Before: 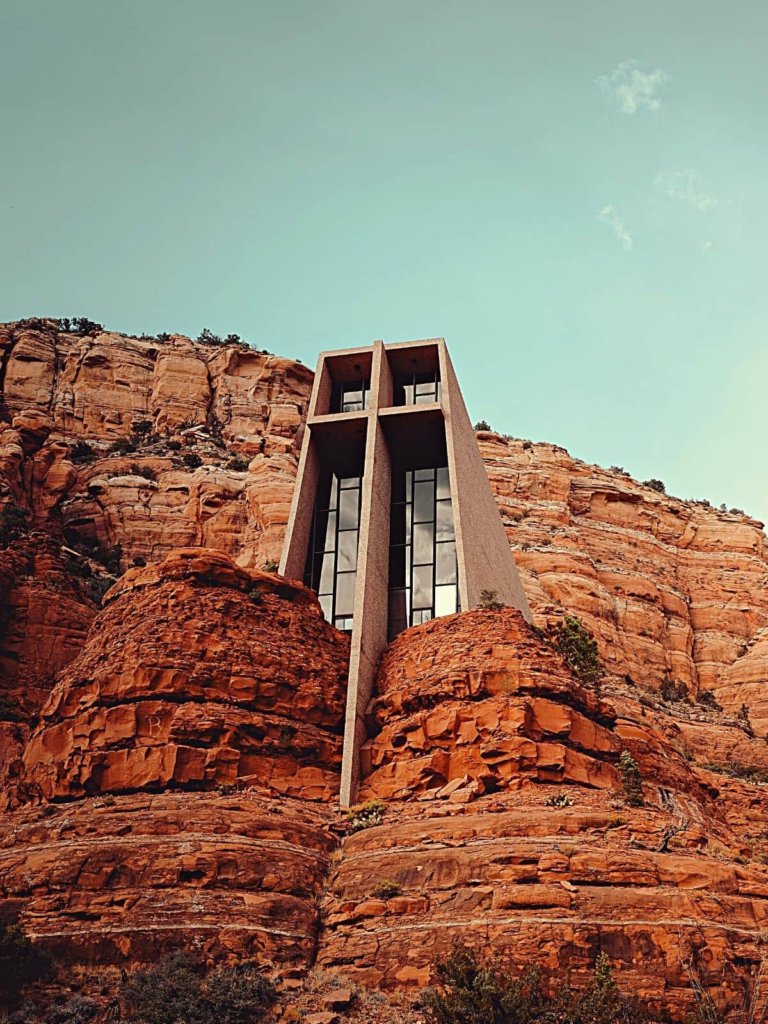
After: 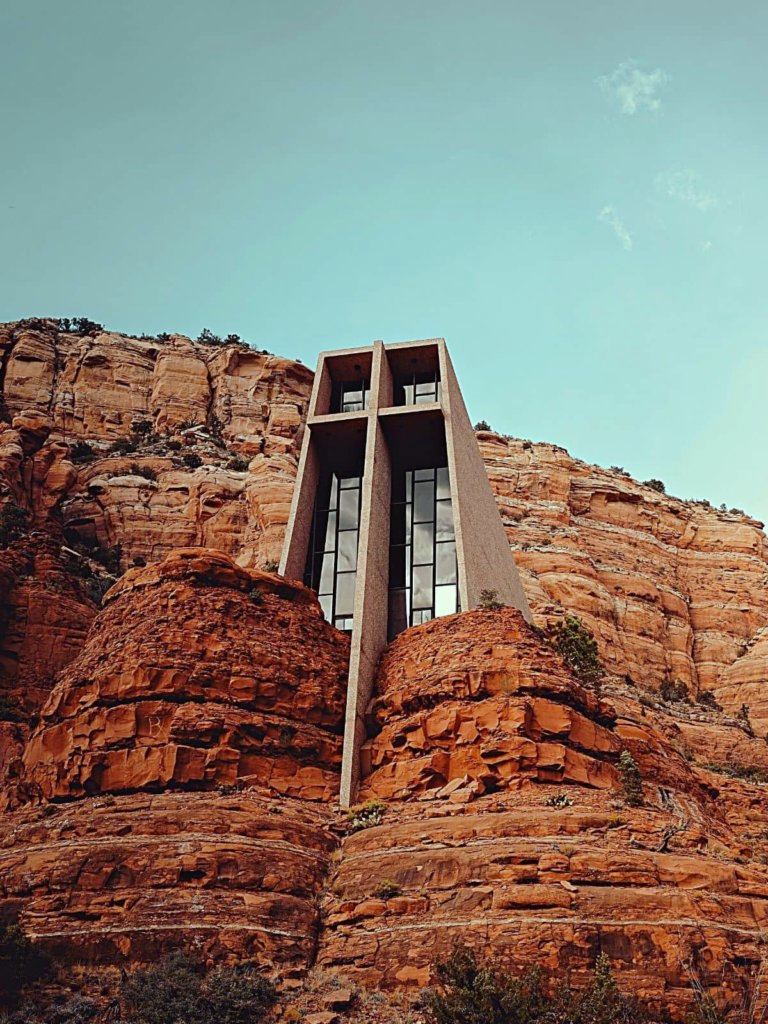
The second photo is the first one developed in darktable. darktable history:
tone equalizer: on, module defaults
white balance: red 0.925, blue 1.046
